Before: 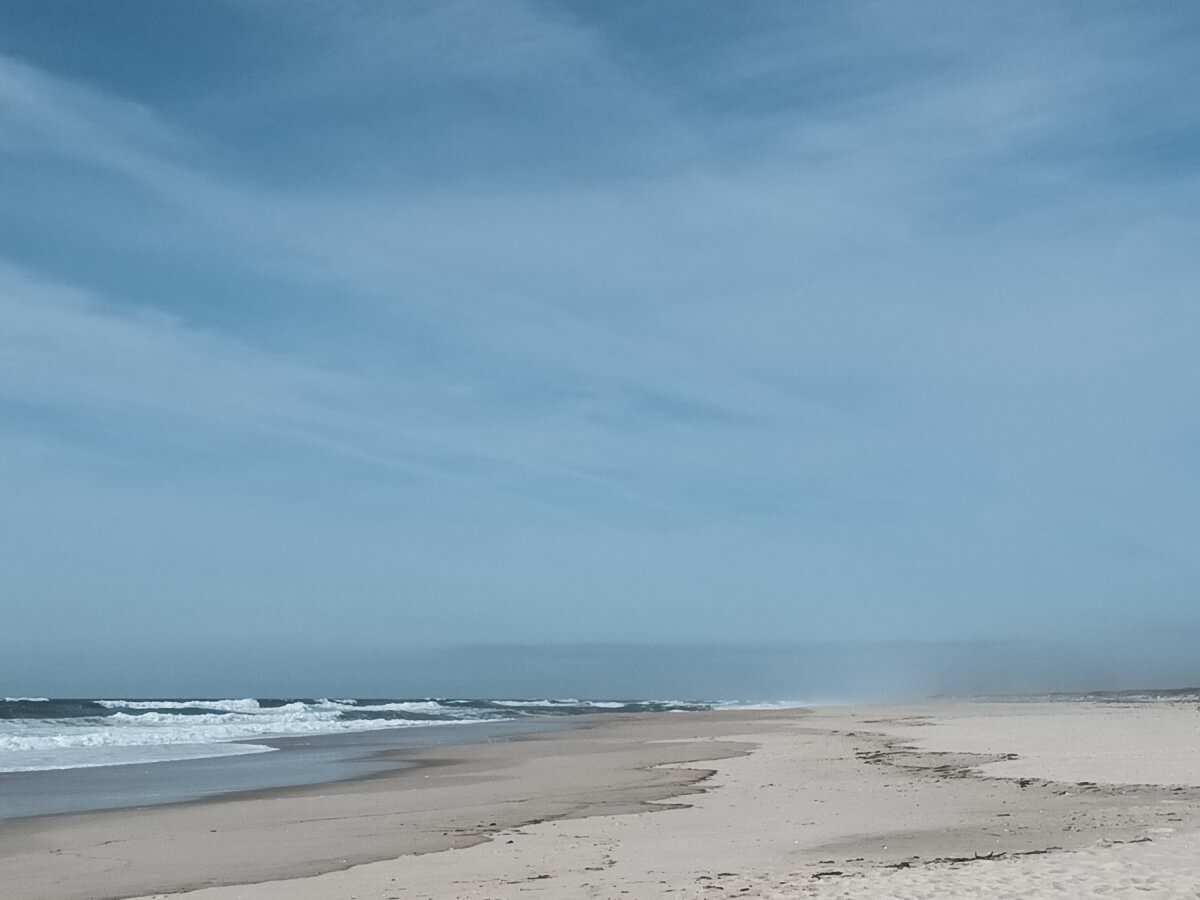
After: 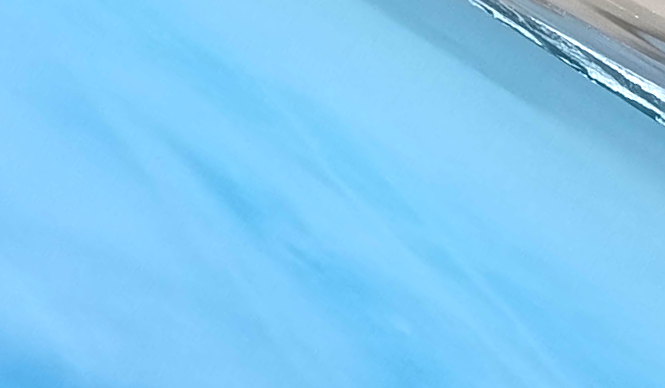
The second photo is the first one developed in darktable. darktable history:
sharpen: on, module defaults
contrast brightness saturation: saturation 0.483
exposure: exposure 0.611 EV, compensate highlight preservation false
local contrast: on, module defaults
crop and rotate: angle 147.48°, left 9.121%, top 15.623%, right 4.38%, bottom 17.04%
